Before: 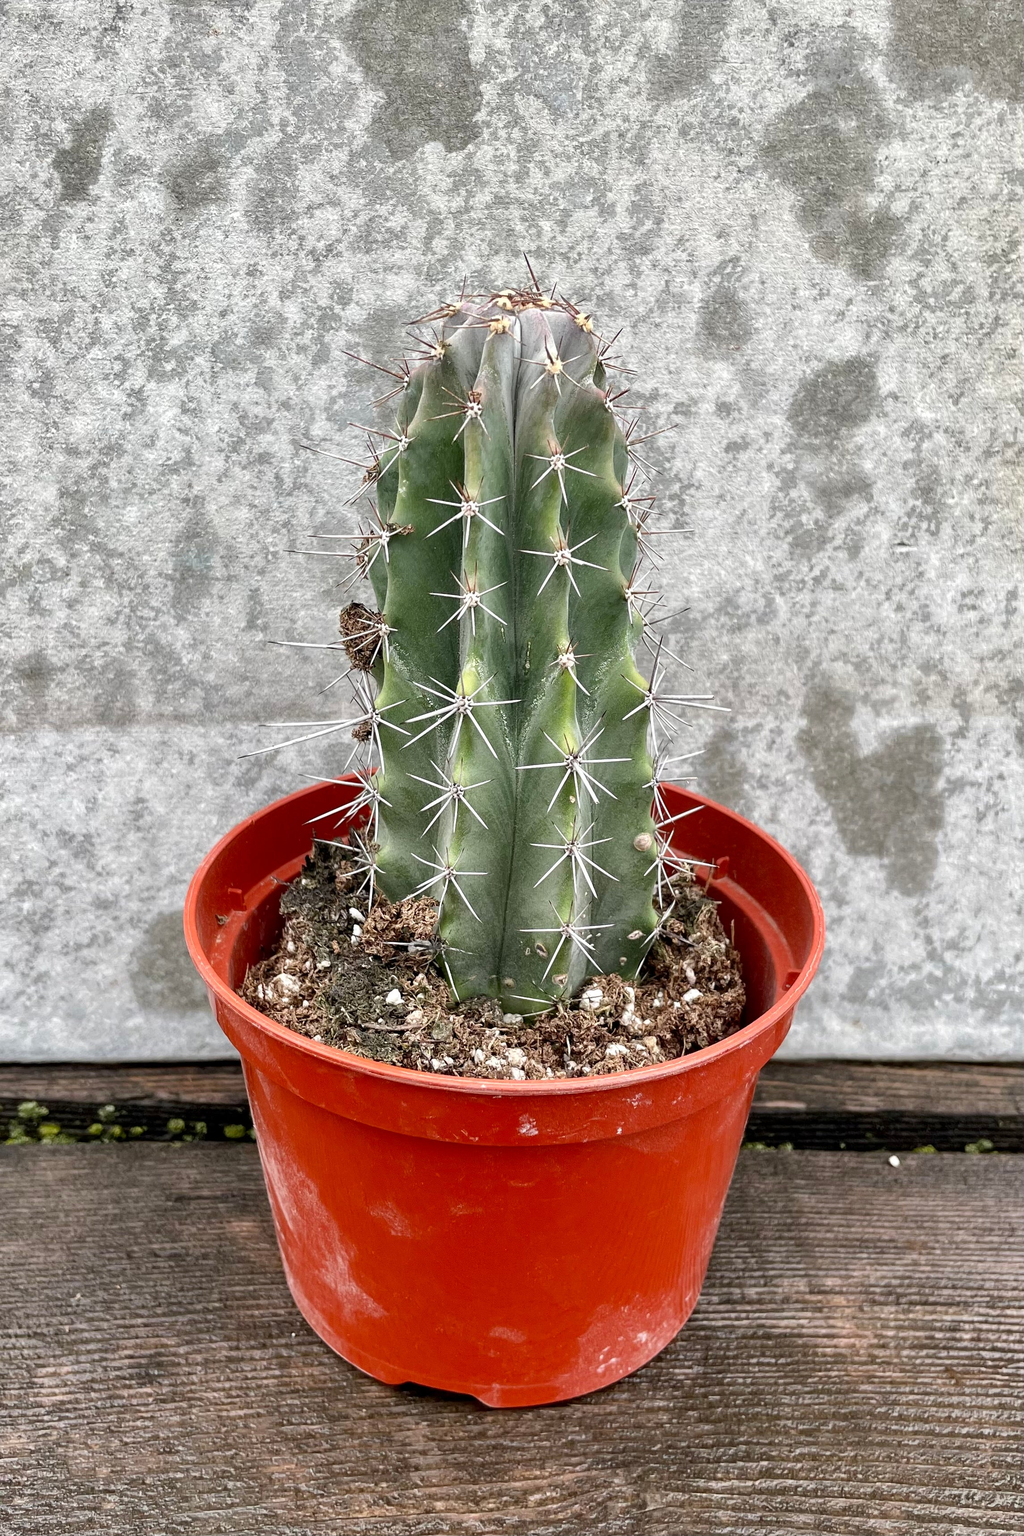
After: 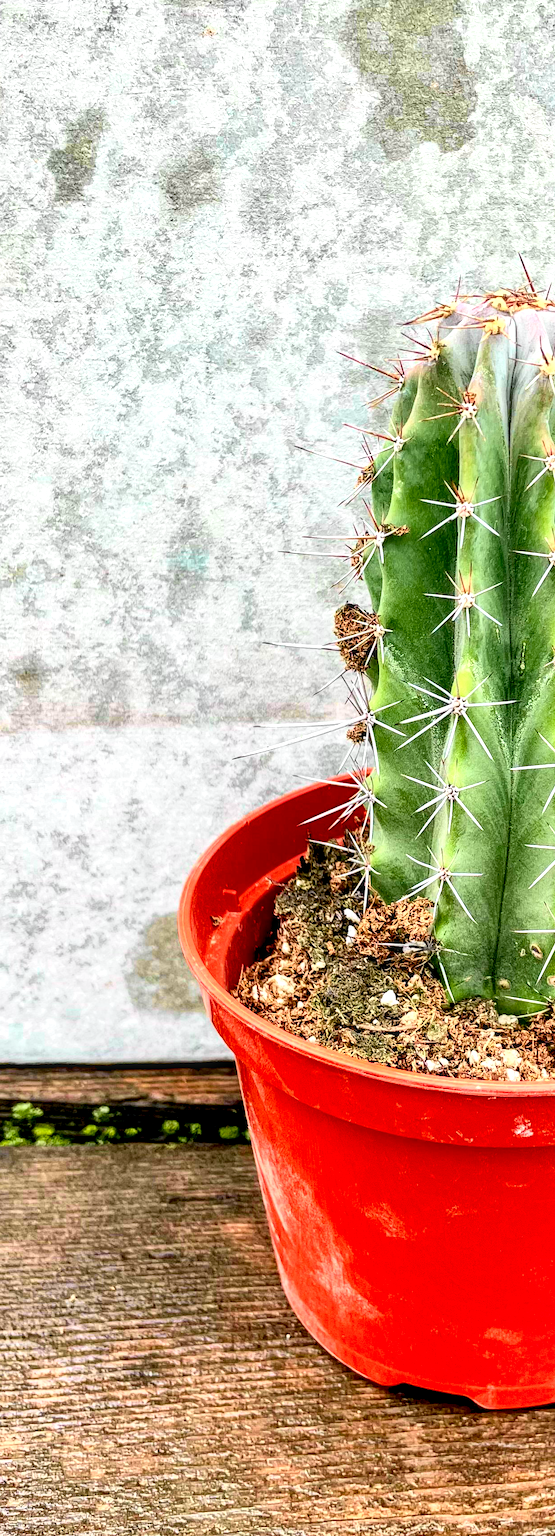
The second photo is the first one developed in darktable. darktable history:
crop: left 0.597%, right 45.167%, bottom 0.081%
local contrast: detail 130%
color balance rgb: global offset › luminance -0.89%, perceptual saturation grading › global saturation -0.033%, global vibrance 50.461%
exposure: exposure 0.565 EV, compensate highlight preservation false
tone curve: curves: ch0 [(0, 0.003) (0.044, 0.032) (0.12, 0.089) (0.19, 0.164) (0.269, 0.269) (0.473, 0.533) (0.595, 0.695) (0.718, 0.823) (0.855, 0.931) (1, 0.982)]; ch1 [(0, 0) (0.243, 0.245) (0.427, 0.387) (0.493, 0.481) (0.501, 0.5) (0.521, 0.528) (0.554, 0.586) (0.607, 0.655) (0.671, 0.735) (0.796, 0.85) (1, 1)]; ch2 [(0, 0) (0.249, 0.216) (0.357, 0.317) (0.448, 0.432) (0.478, 0.492) (0.498, 0.499) (0.517, 0.519) (0.537, 0.57) (0.569, 0.623) (0.61, 0.663) (0.706, 0.75) (0.808, 0.809) (0.991, 0.968)], color space Lab, independent channels, preserve colors none
